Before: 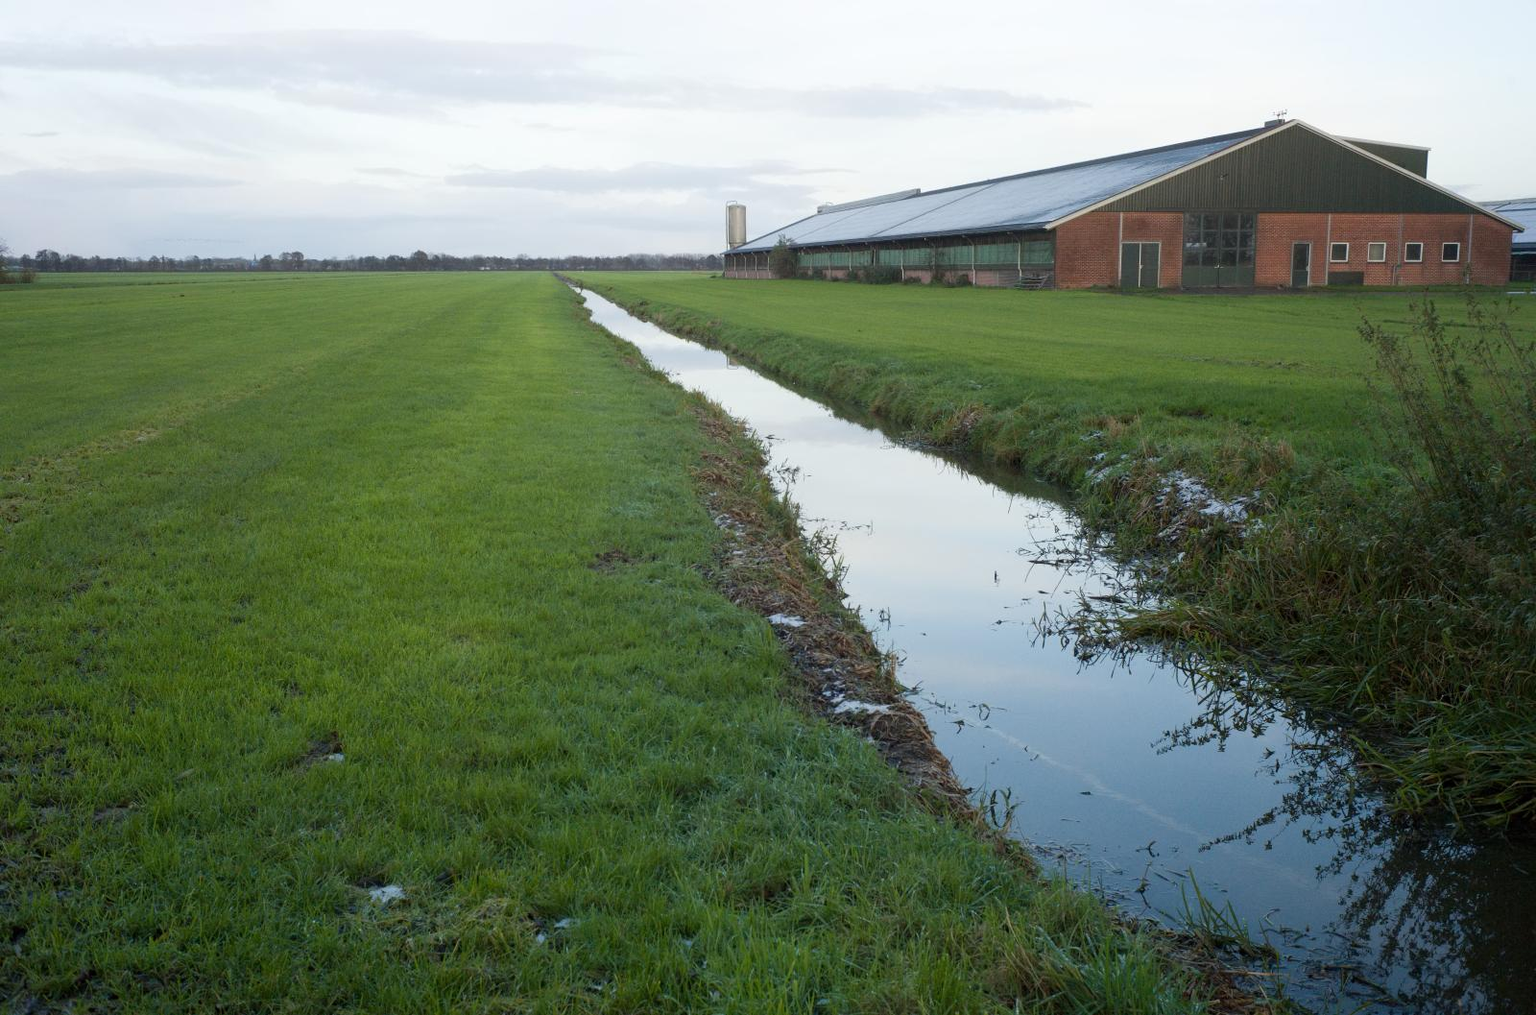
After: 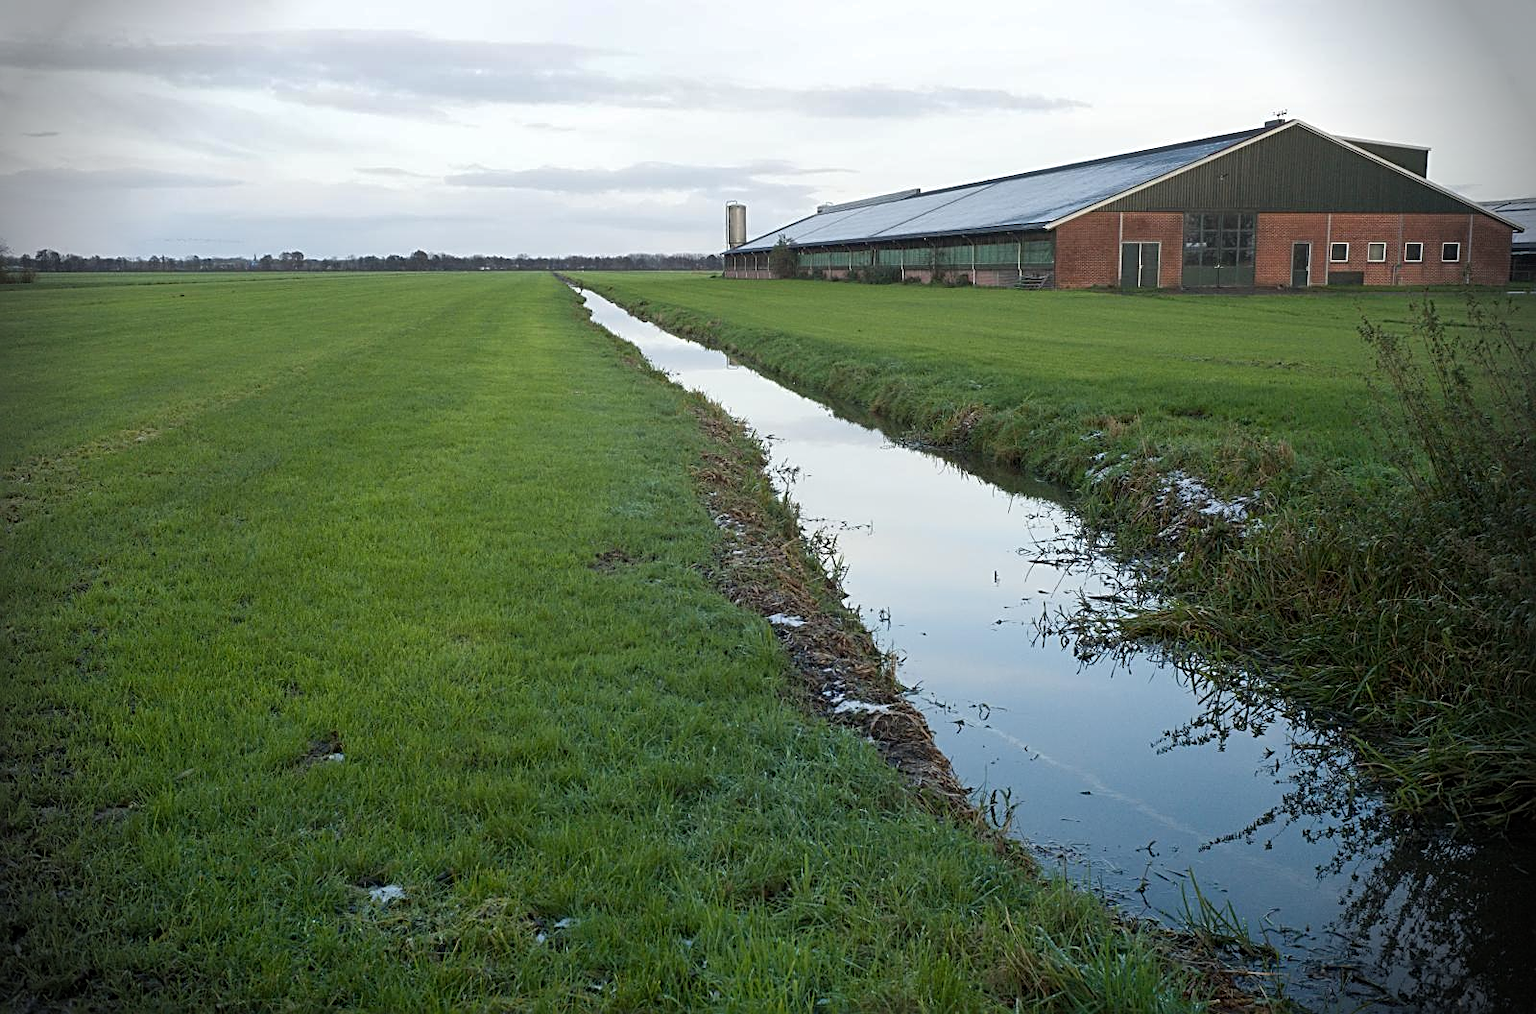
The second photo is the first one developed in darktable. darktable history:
sharpen: radius 2.624, amount 0.684
vignetting: fall-off start 87.63%, fall-off radius 24%, brightness -0.575
shadows and highlights: shadows 11.85, white point adjustment 1.28, soften with gaussian
